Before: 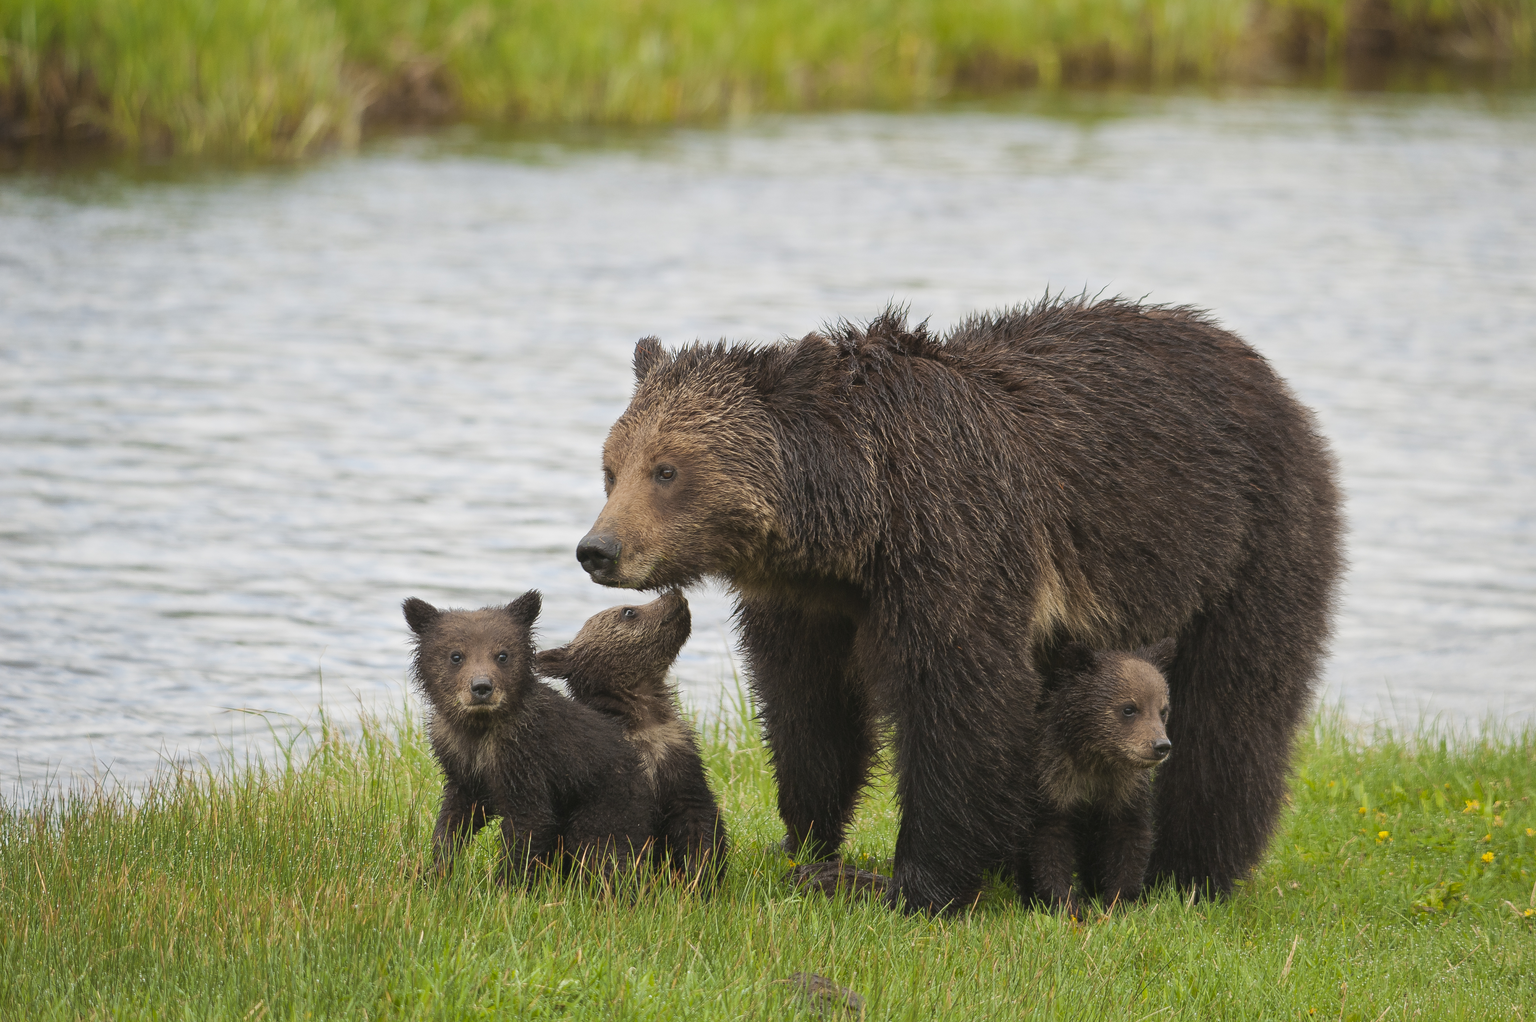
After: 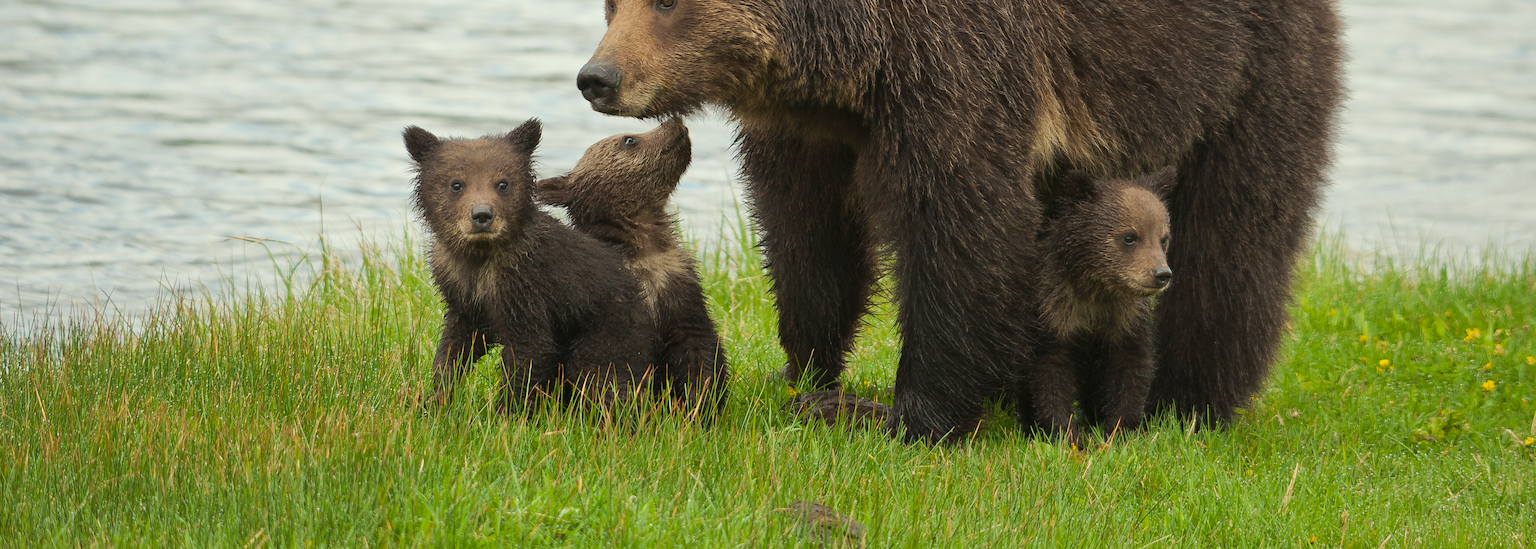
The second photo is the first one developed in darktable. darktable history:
crop and rotate: top 46.237%
color correction: highlights a* -4.28, highlights b* 6.53
